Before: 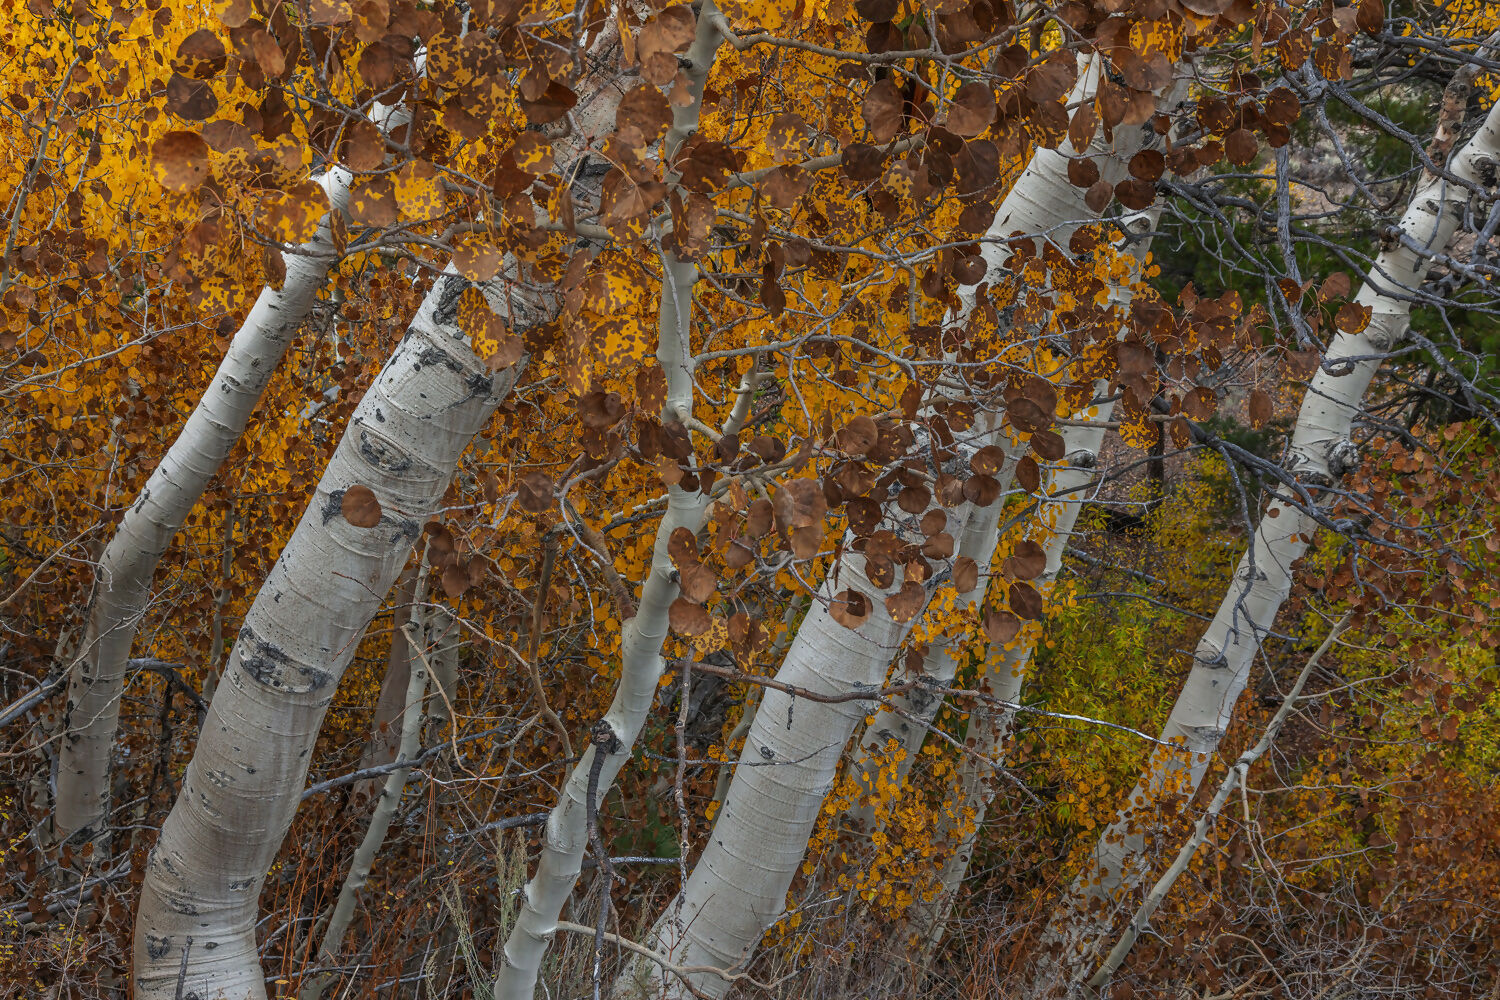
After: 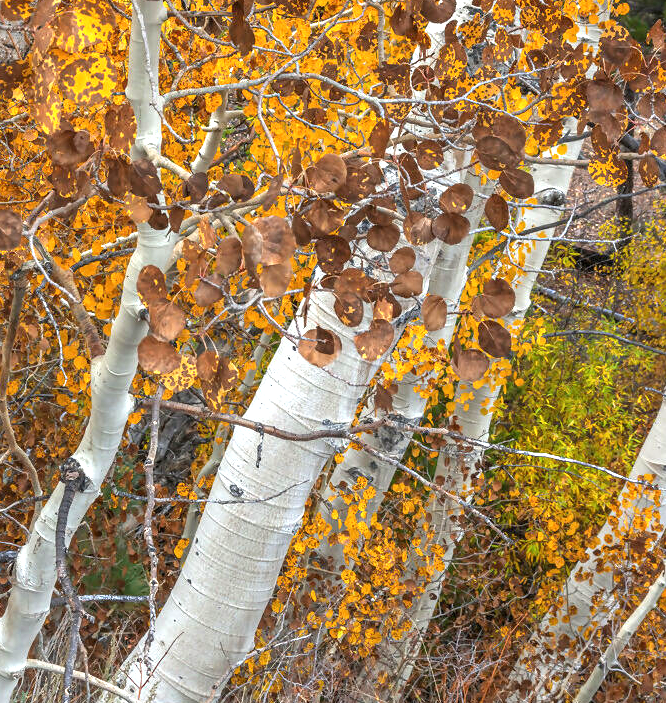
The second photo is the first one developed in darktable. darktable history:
exposure: black level correction 0, exposure 1.5 EV, compensate exposure bias true, compensate highlight preservation false
crop: left 35.432%, top 26.233%, right 20.145%, bottom 3.432%
color balance: mode lift, gamma, gain (sRGB), lift [0.97, 1, 1, 1], gamma [1.03, 1, 1, 1]
local contrast: highlights 100%, shadows 100%, detail 120%, midtone range 0.2
